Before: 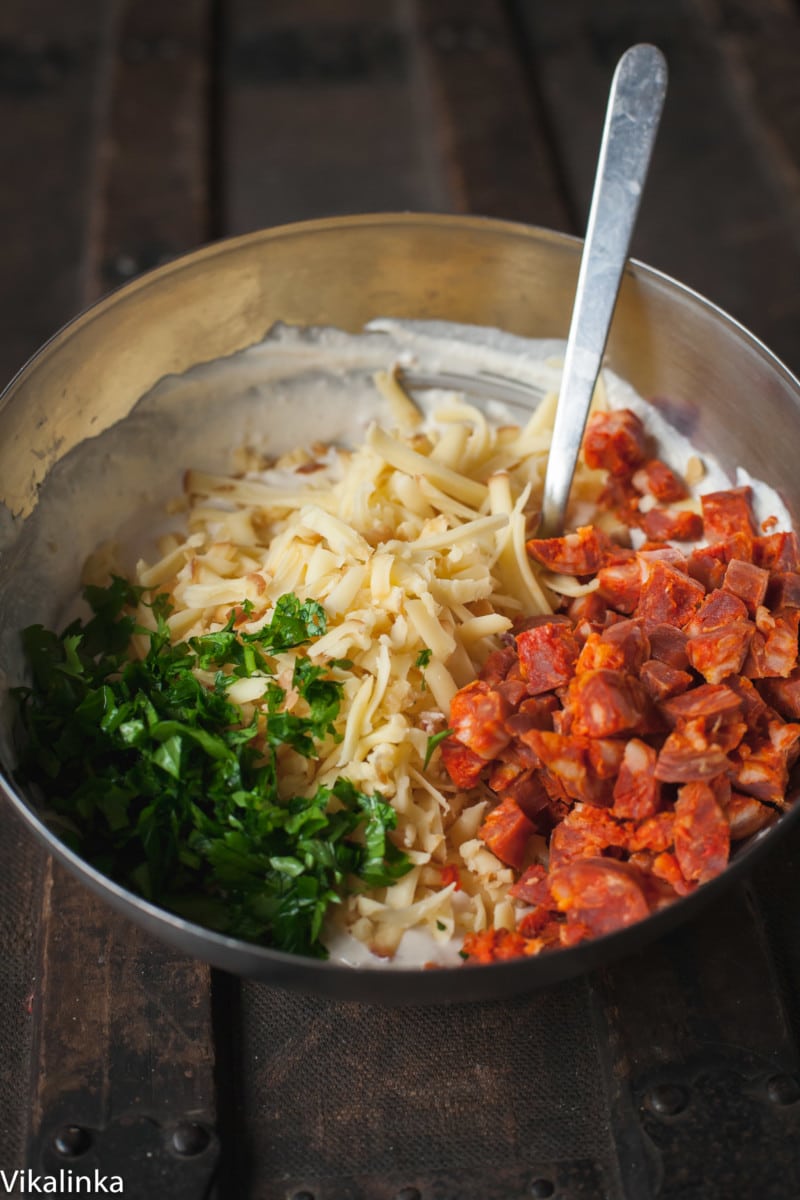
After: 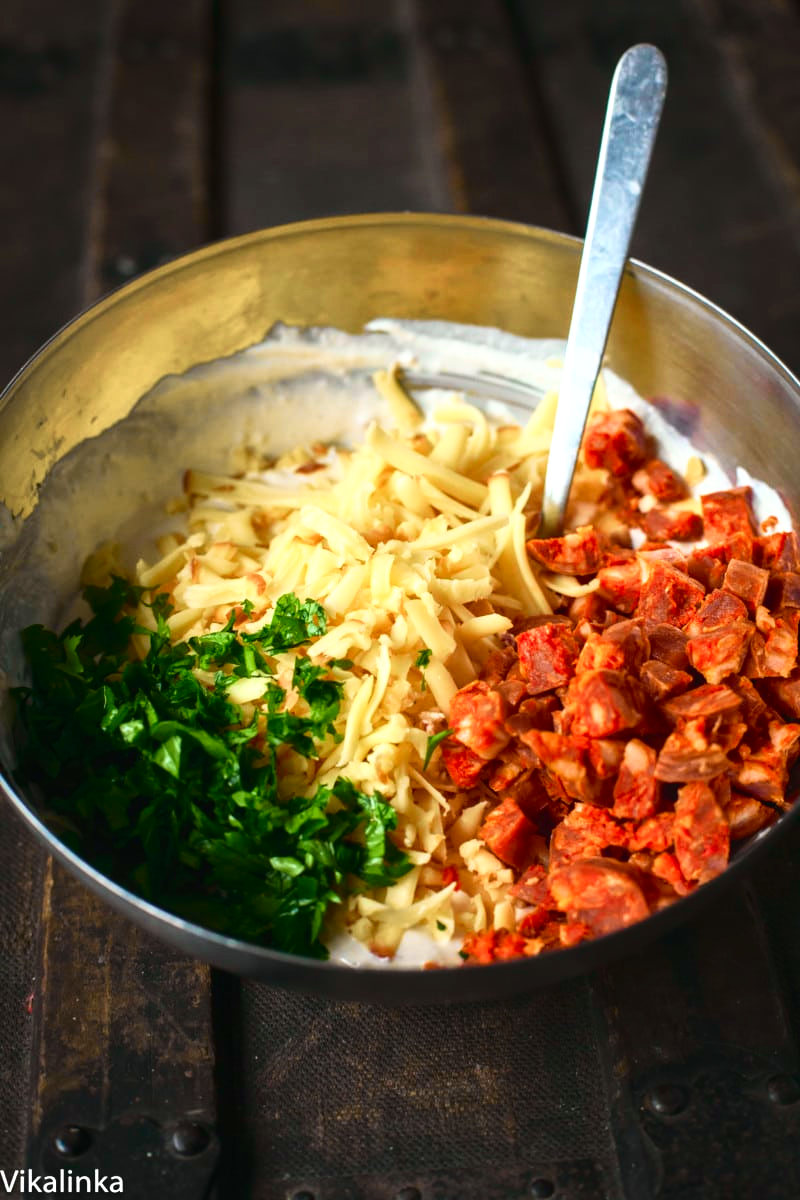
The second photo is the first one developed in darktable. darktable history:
velvia: on, module defaults
local contrast: highlights 107%, shadows 97%, detail 119%, midtone range 0.2
tone curve: curves: ch0 [(0, 0.018) (0.162, 0.128) (0.434, 0.478) (0.667, 0.785) (0.819, 0.943) (1, 0.991)]; ch1 [(0, 0) (0.402, 0.36) (0.476, 0.449) (0.506, 0.505) (0.523, 0.518) (0.579, 0.626) (0.641, 0.668) (0.693, 0.745) (0.861, 0.934) (1, 1)]; ch2 [(0, 0) (0.424, 0.388) (0.483, 0.472) (0.503, 0.505) (0.521, 0.519) (0.547, 0.581) (0.582, 0.648) (0.699, 0.759) (0.997, 0.858)], color space Lab, independent channels, preserve colors none
